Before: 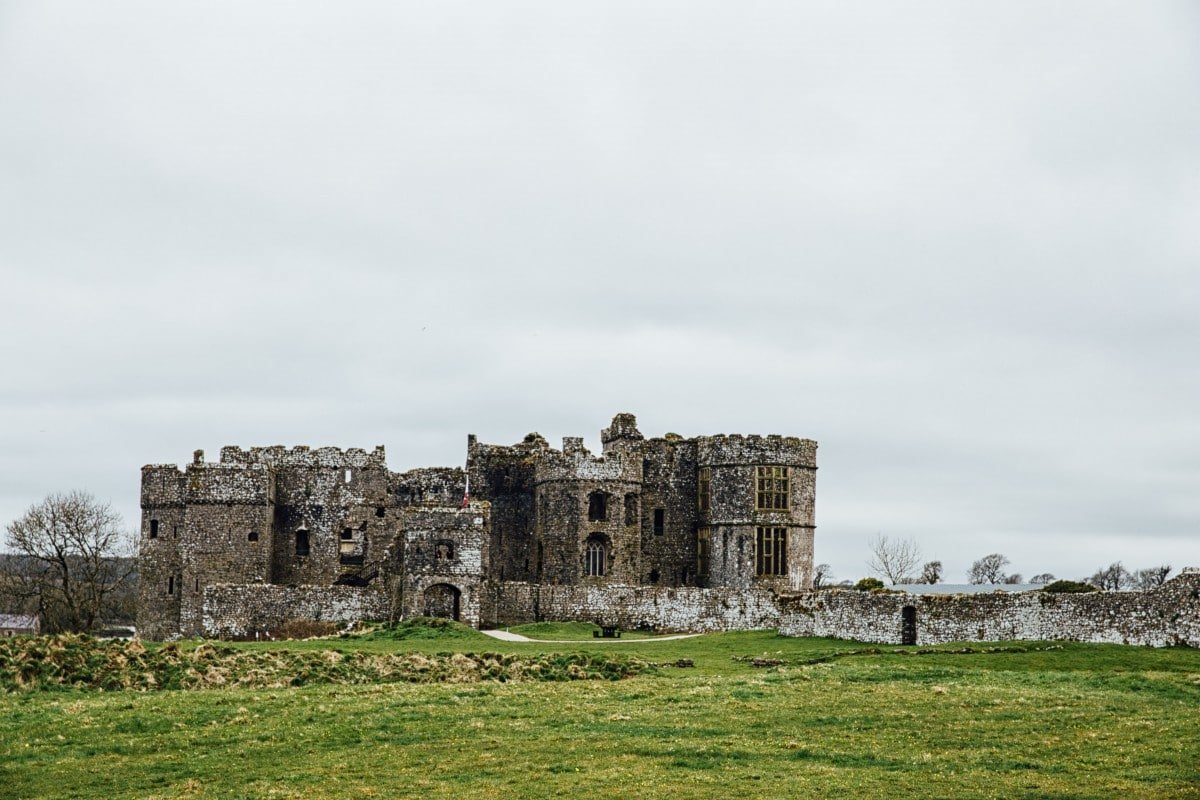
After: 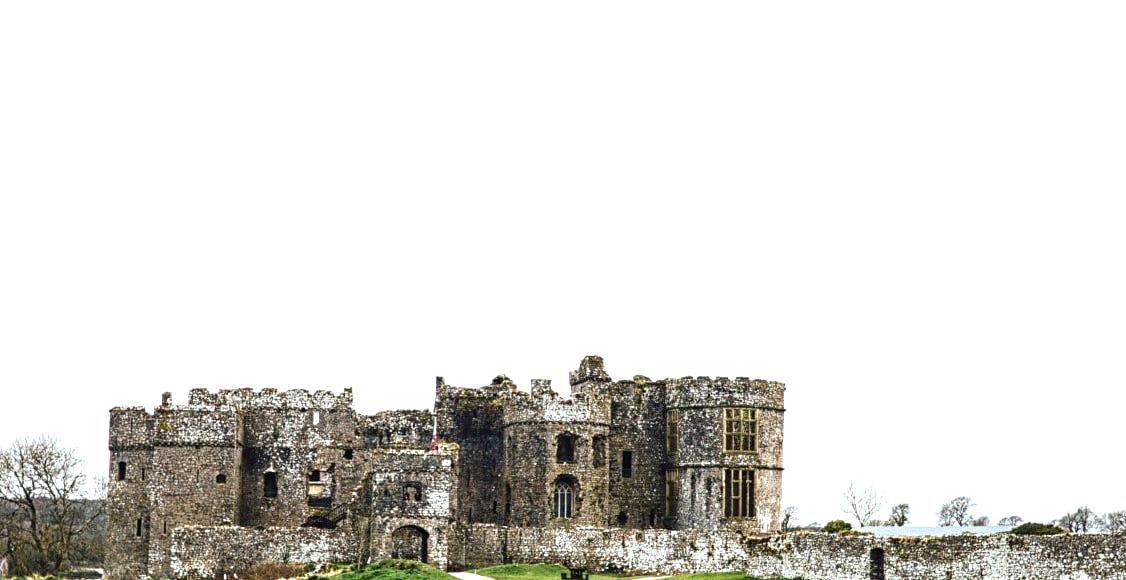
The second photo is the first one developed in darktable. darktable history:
crop: left 2.737%, top 7.287%, right 3.421%, bottom 20.179%
exposure: exposure 1 EV, compensate highlight preservation false
